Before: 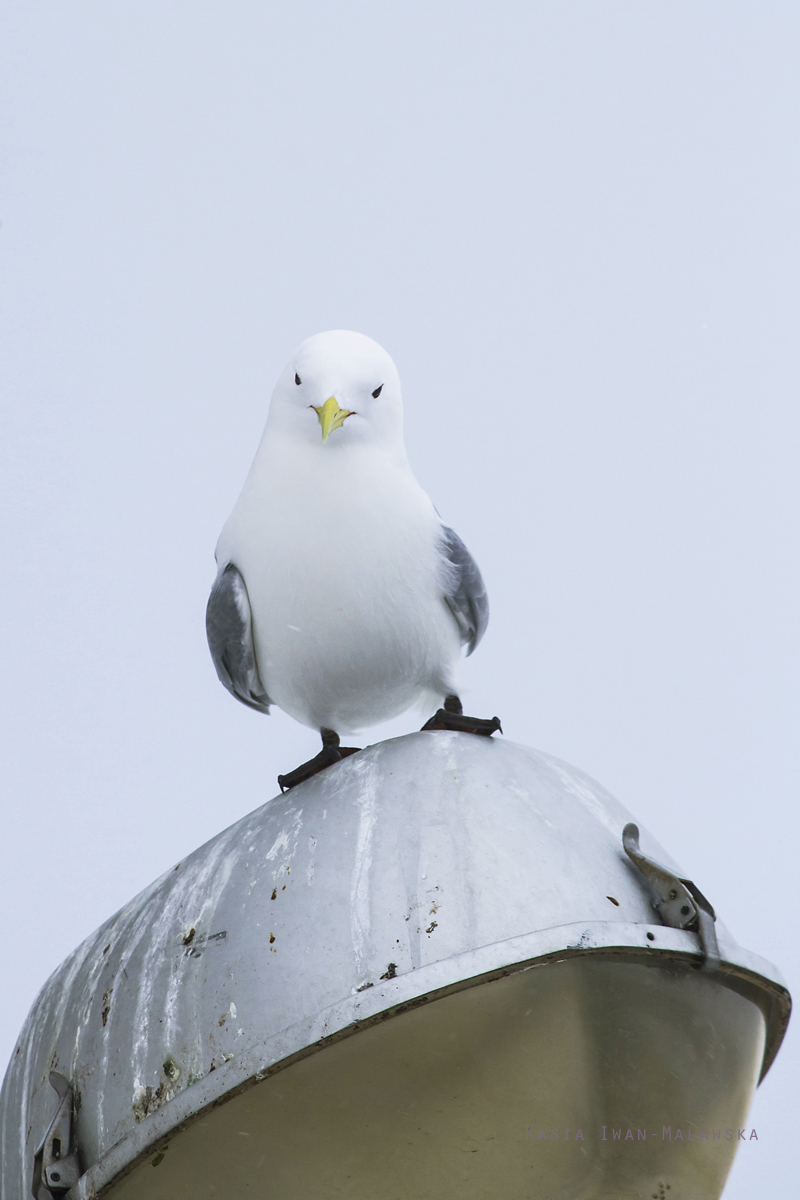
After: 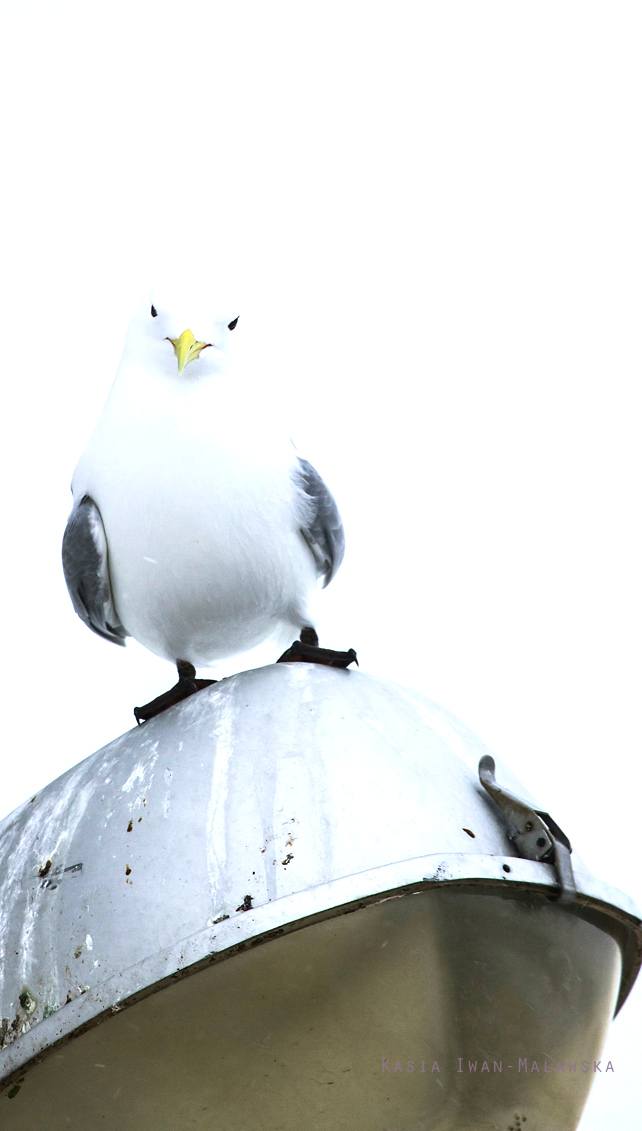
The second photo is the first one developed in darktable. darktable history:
crop and rotate: left 18.04%, top 5.725%, right 1.693%
tone equalizer: -8 EV -0.736 EV, -7 EV -0.736 EV, -6 EV -0.628 EV, -5 EV -0.393 EV, -3 EV 0.366 EV, -2 EV 0.6 EV, -1 EV 0.7 EV, +0 EV 0.772 EV, edges refinement/feathering 500, mask exposure compensation -1.57 EV, preserve details no
